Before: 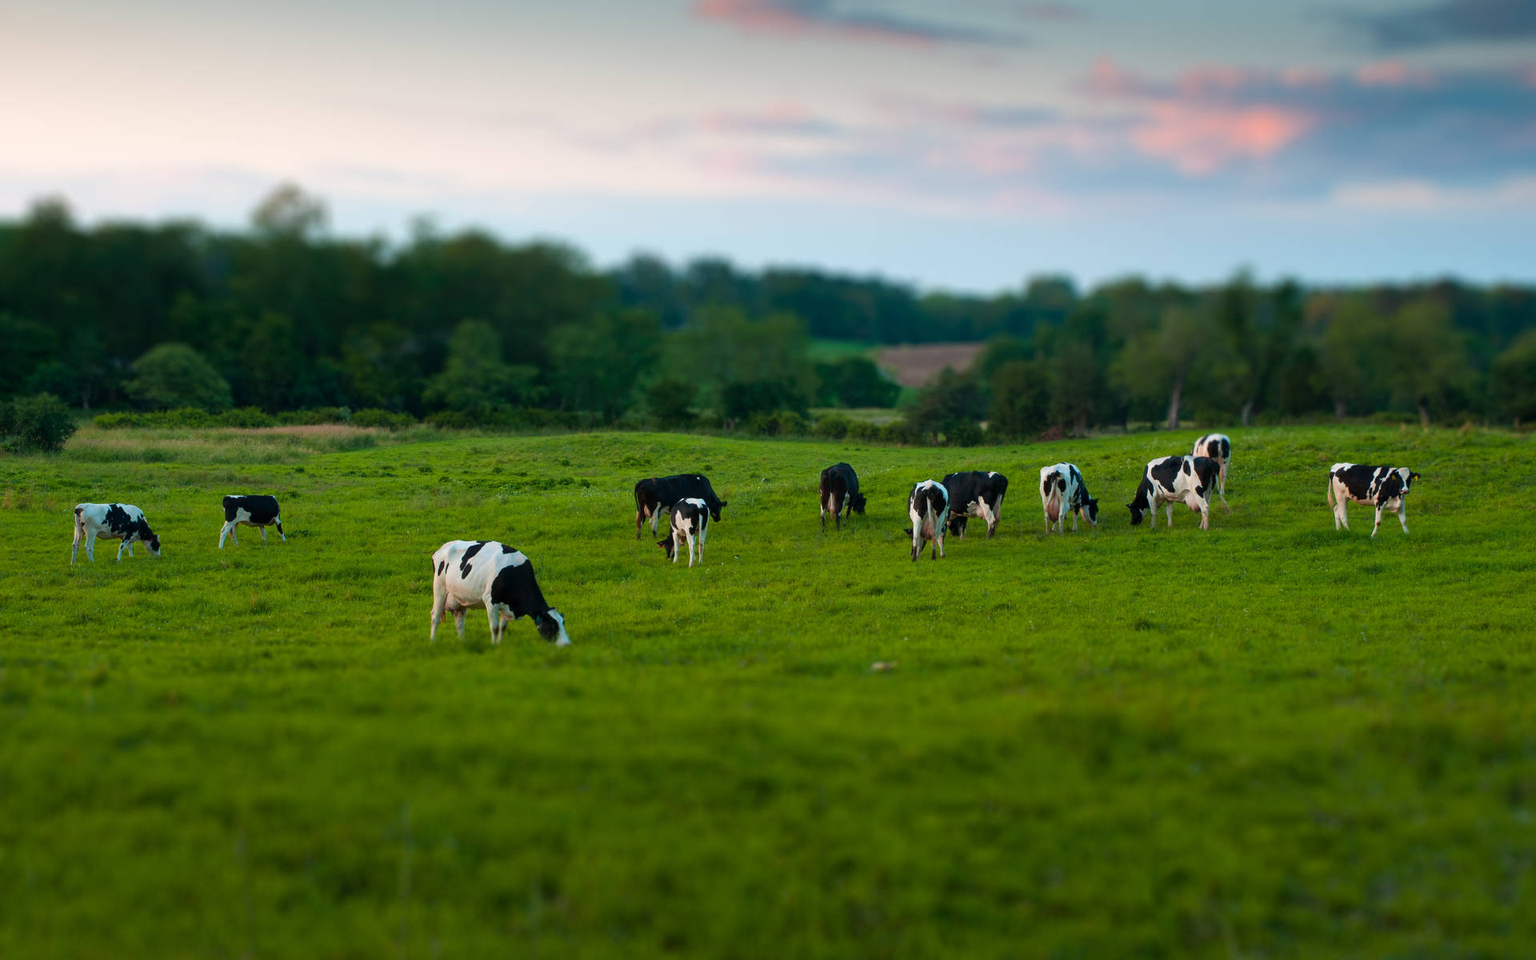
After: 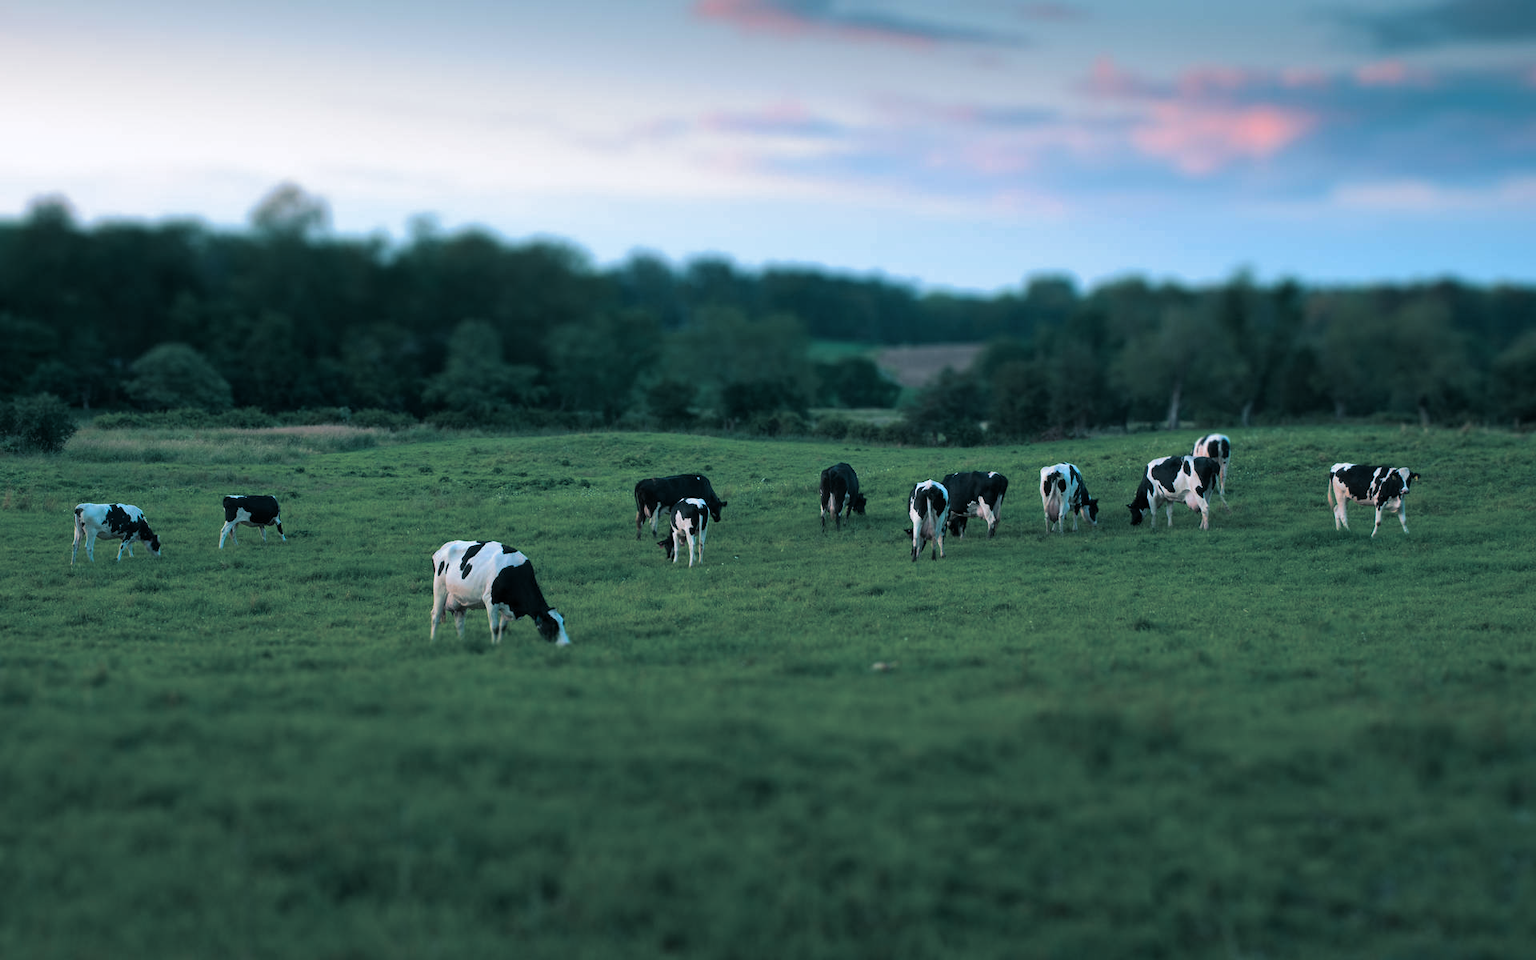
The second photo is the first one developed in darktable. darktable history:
split-toning: shadows › hue 205.2°, shadows › saturation 0.43, highlights › hue 54°, highlights › saturation 0.54
color correction: highlights a* -2.24, highlights b* -18.1
